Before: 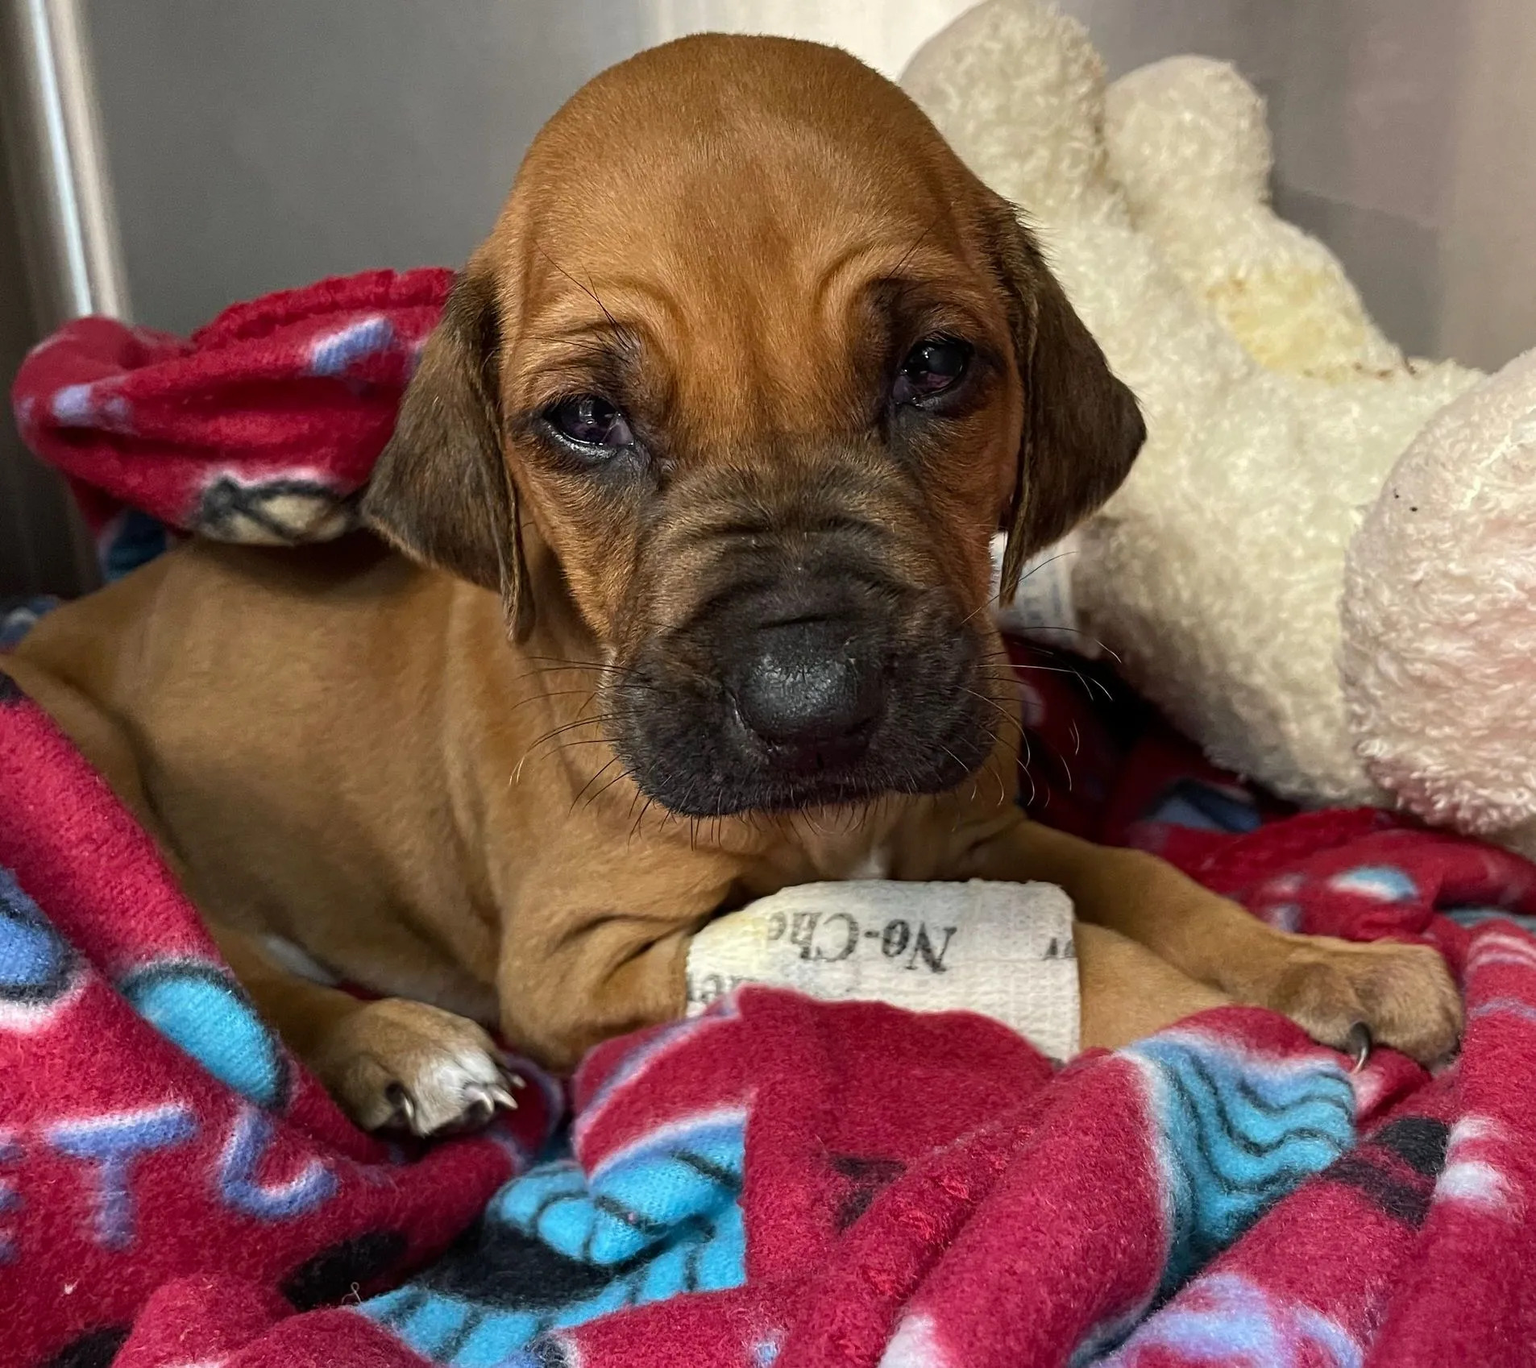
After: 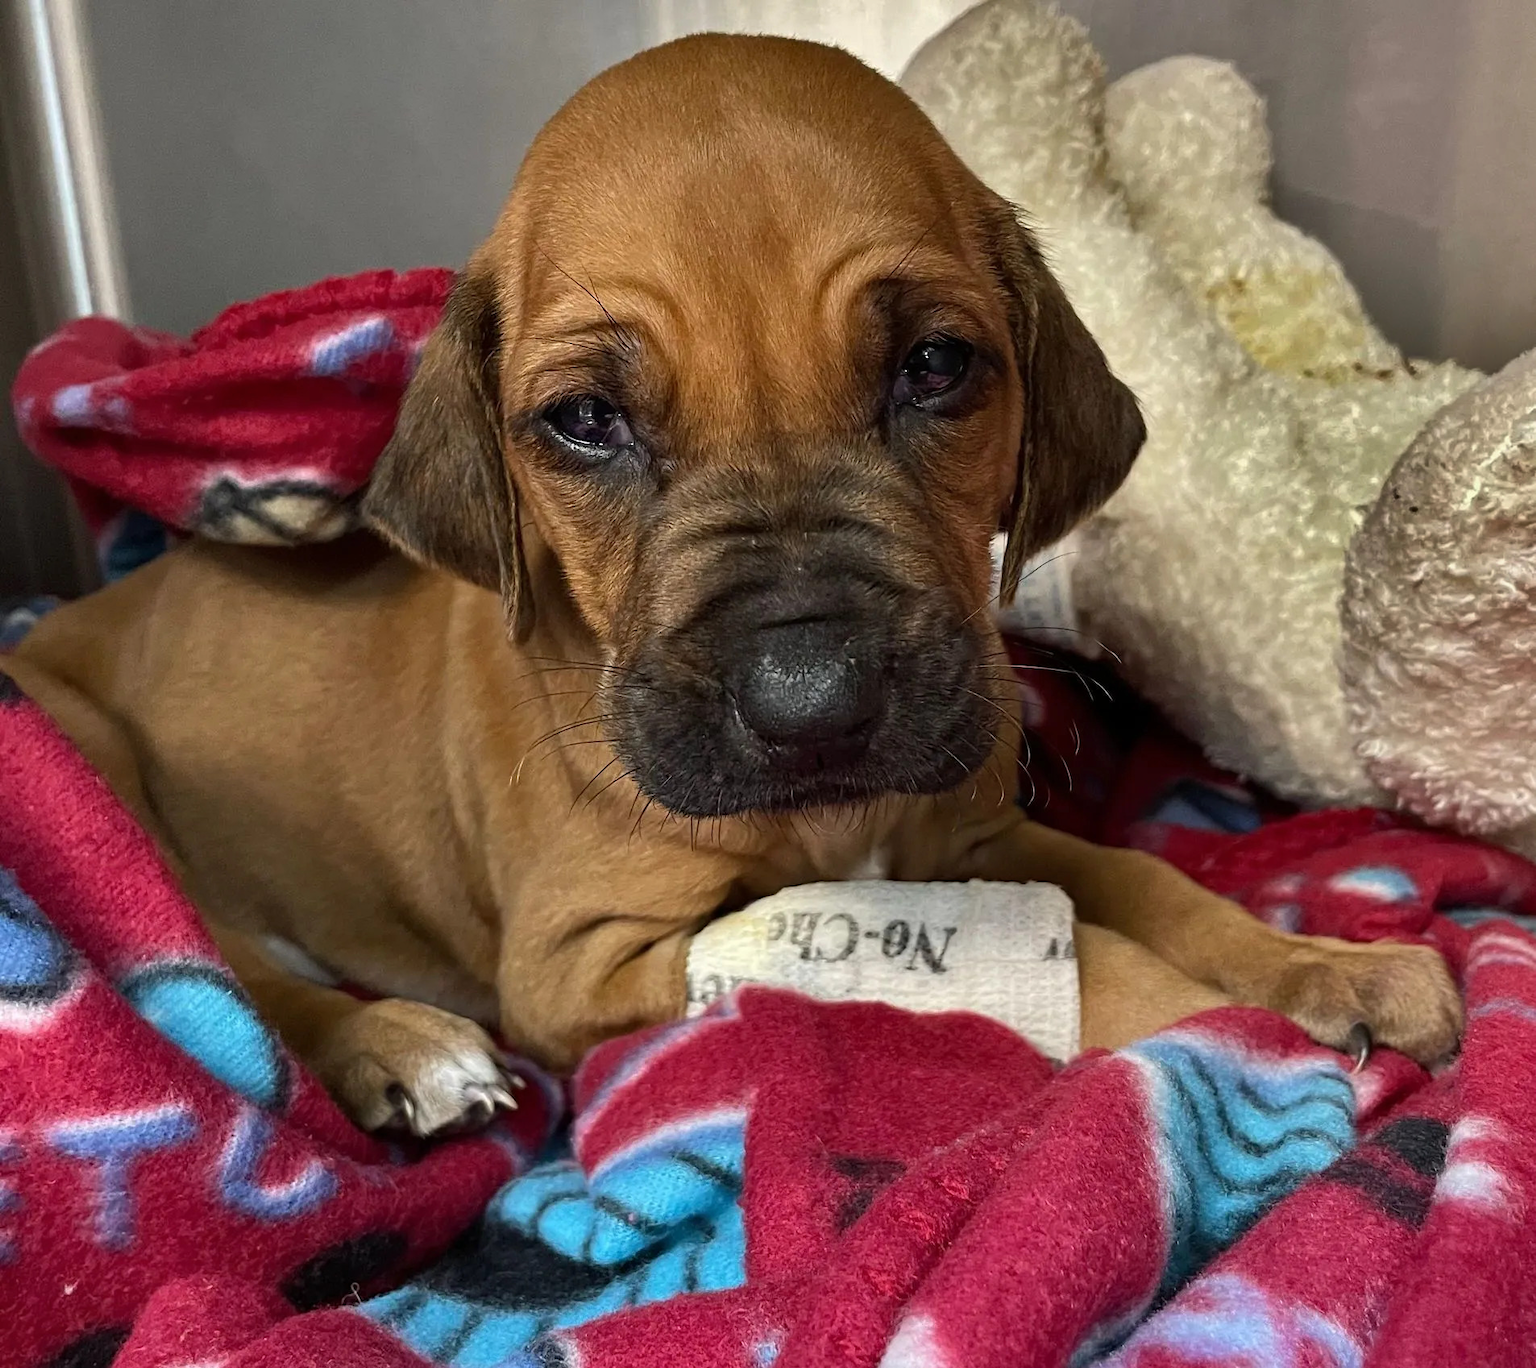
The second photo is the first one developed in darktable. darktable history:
shadows and highlights: shadows 20.86, highlights -83.03, soften with gaussian
exposure: exposure -0.011 EV, compensate highlight preservation false
